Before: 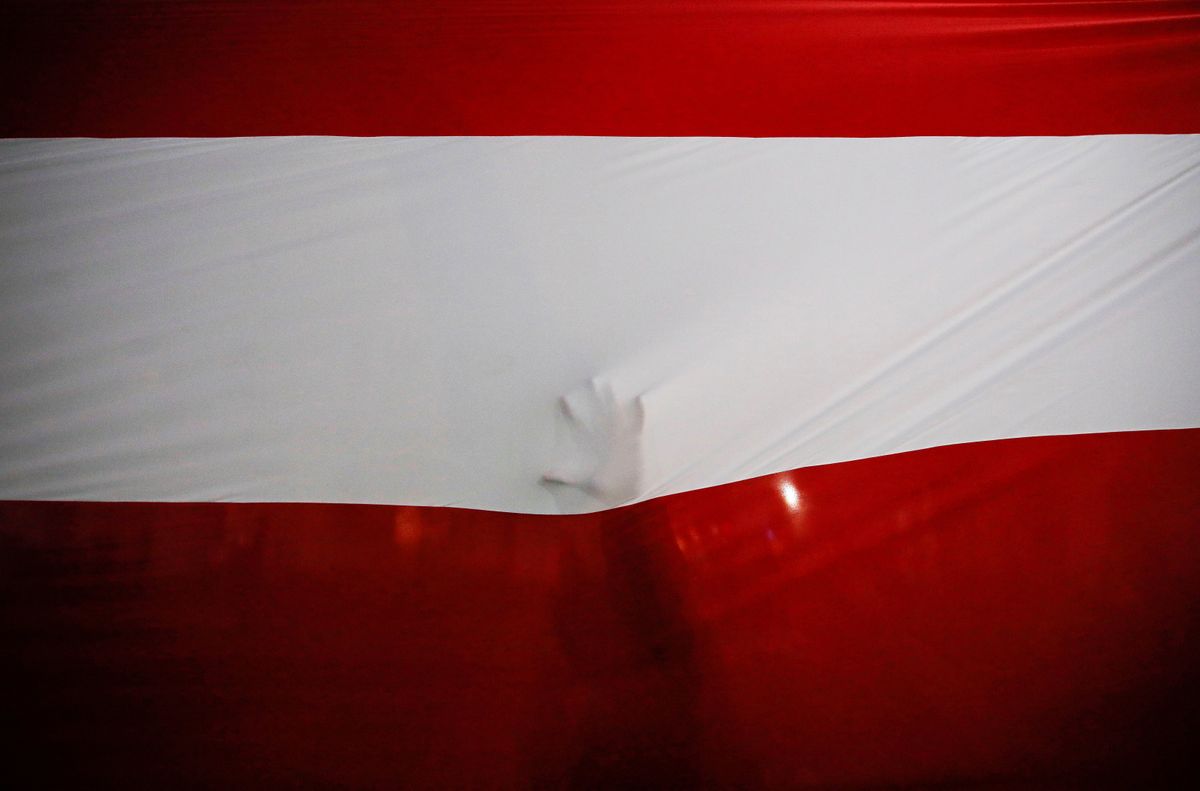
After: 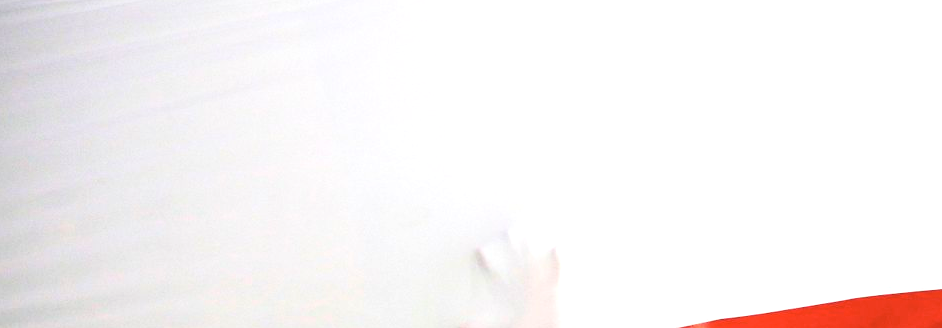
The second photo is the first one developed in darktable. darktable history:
exposure: black level correction 0.001, exposure 1.038 EV, compensate exposure bias true, compensate highlight preservation false
crop: left 7.071%, top 18.727%, right 14.378%, bottom 39.791%
contrast brightness saturation: contrast 0.135, brightness 0.217
